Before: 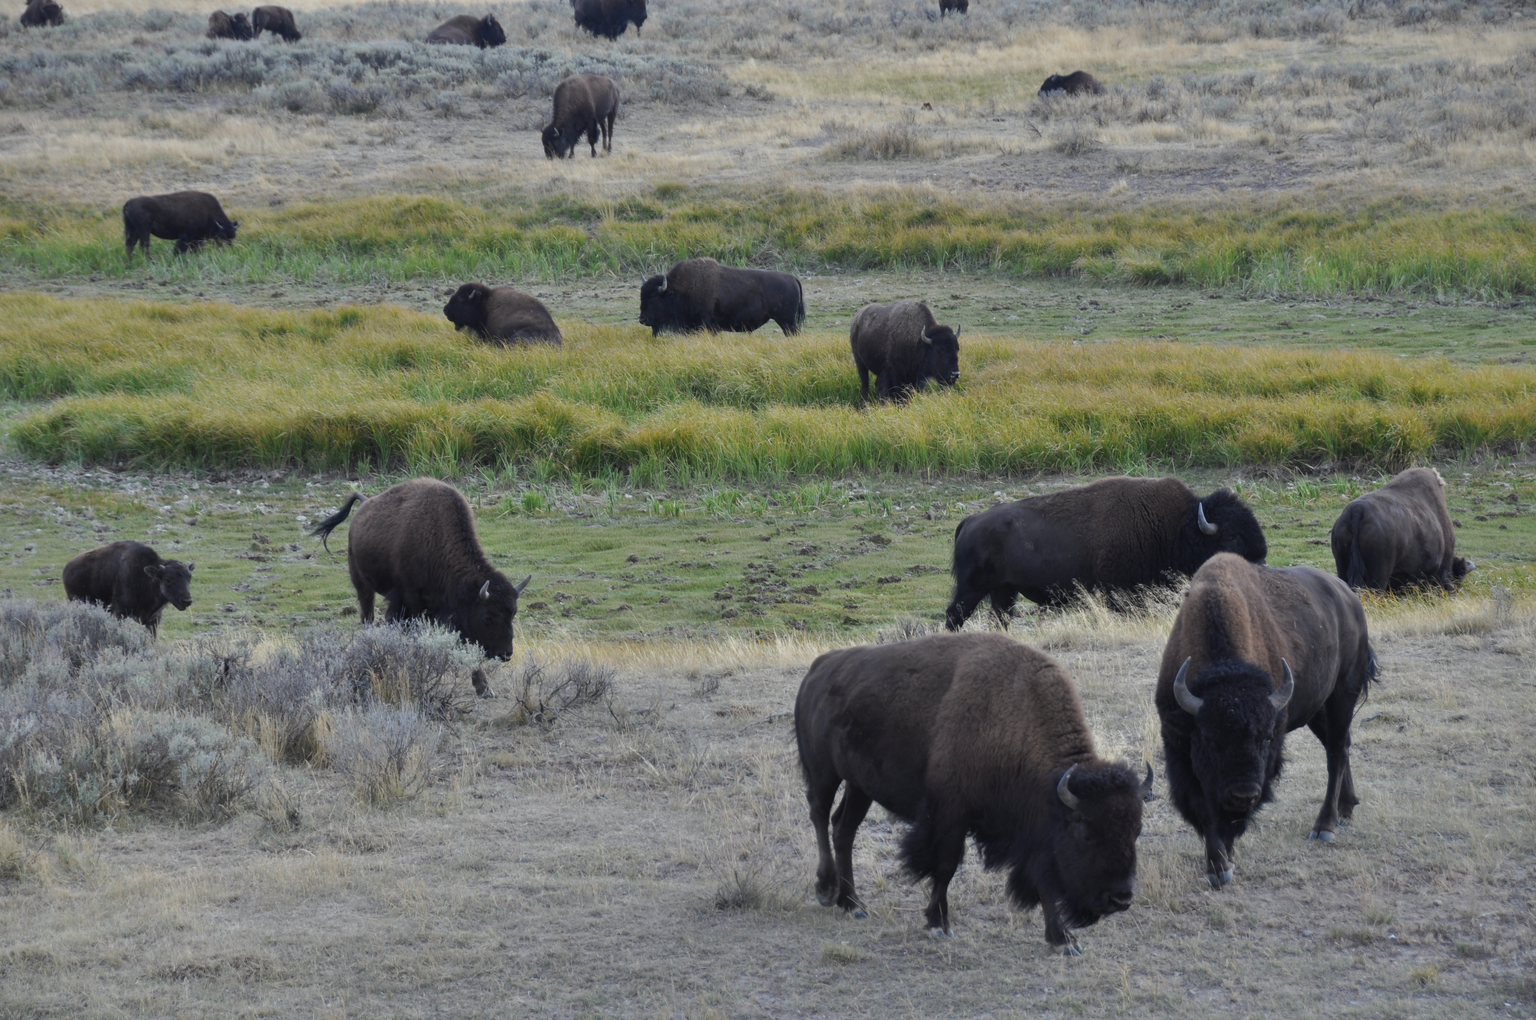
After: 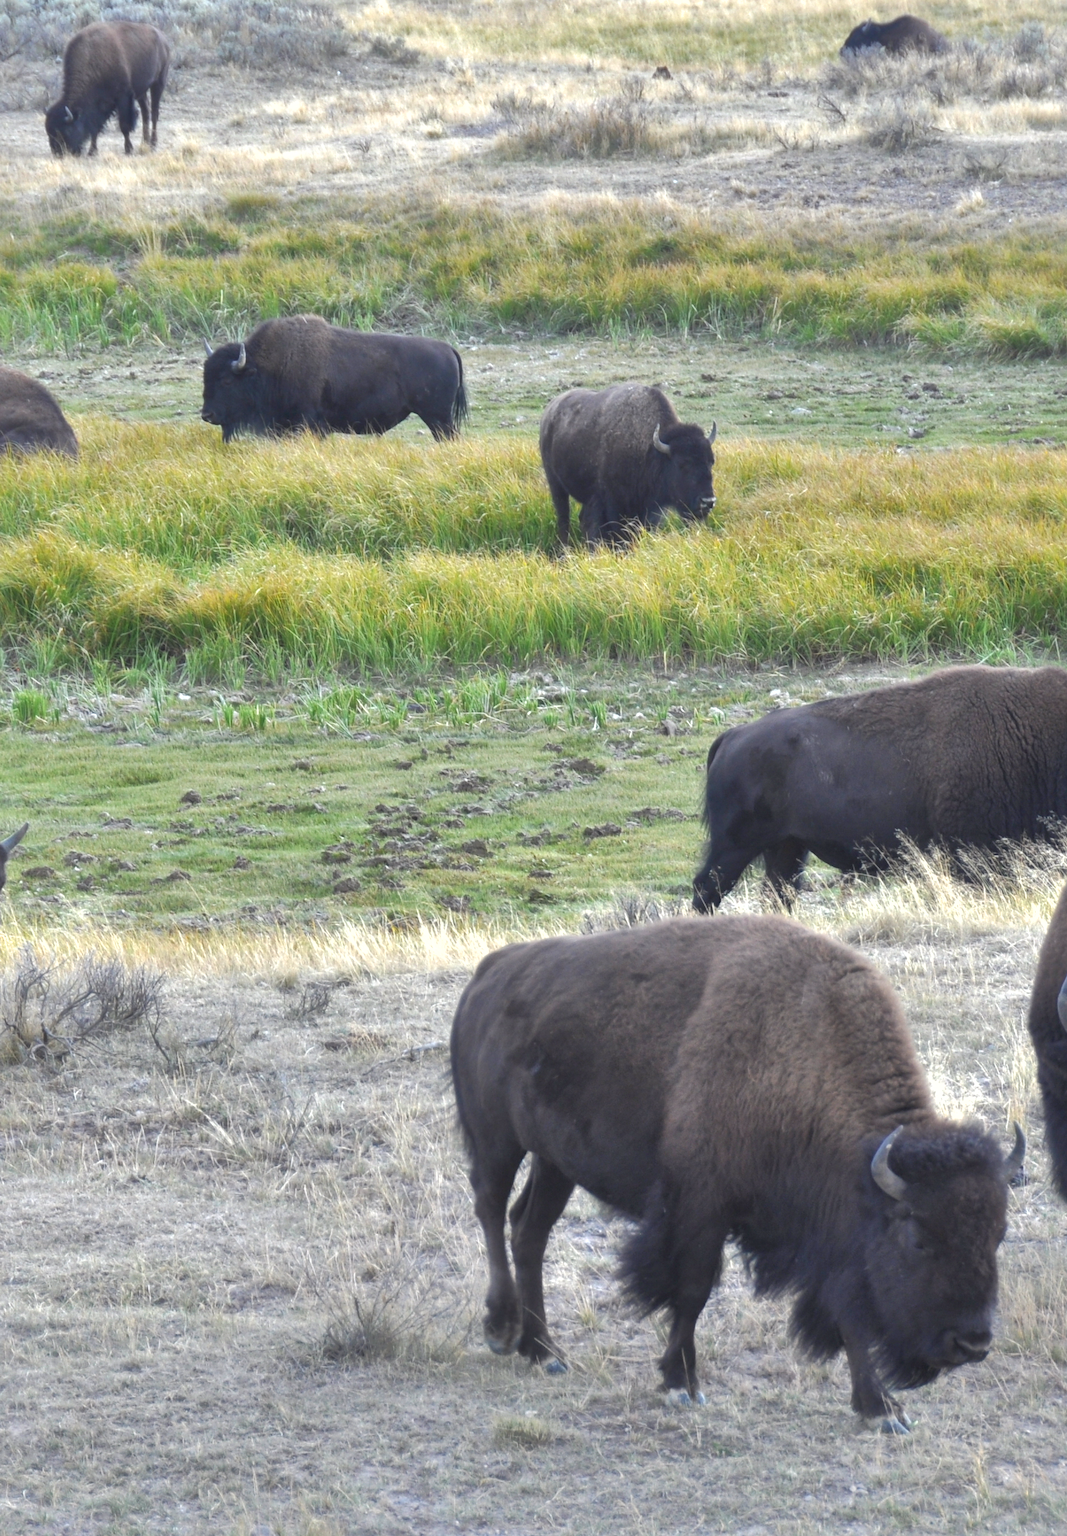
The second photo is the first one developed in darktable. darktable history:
exposure: black level correction 0, exposure 1.1 EV, compensate exposure bias true, compensate highlight preservation false
crop: left 33.452%, top 6.025%, right 23.155%
shadows and highlights: on, module defaults
